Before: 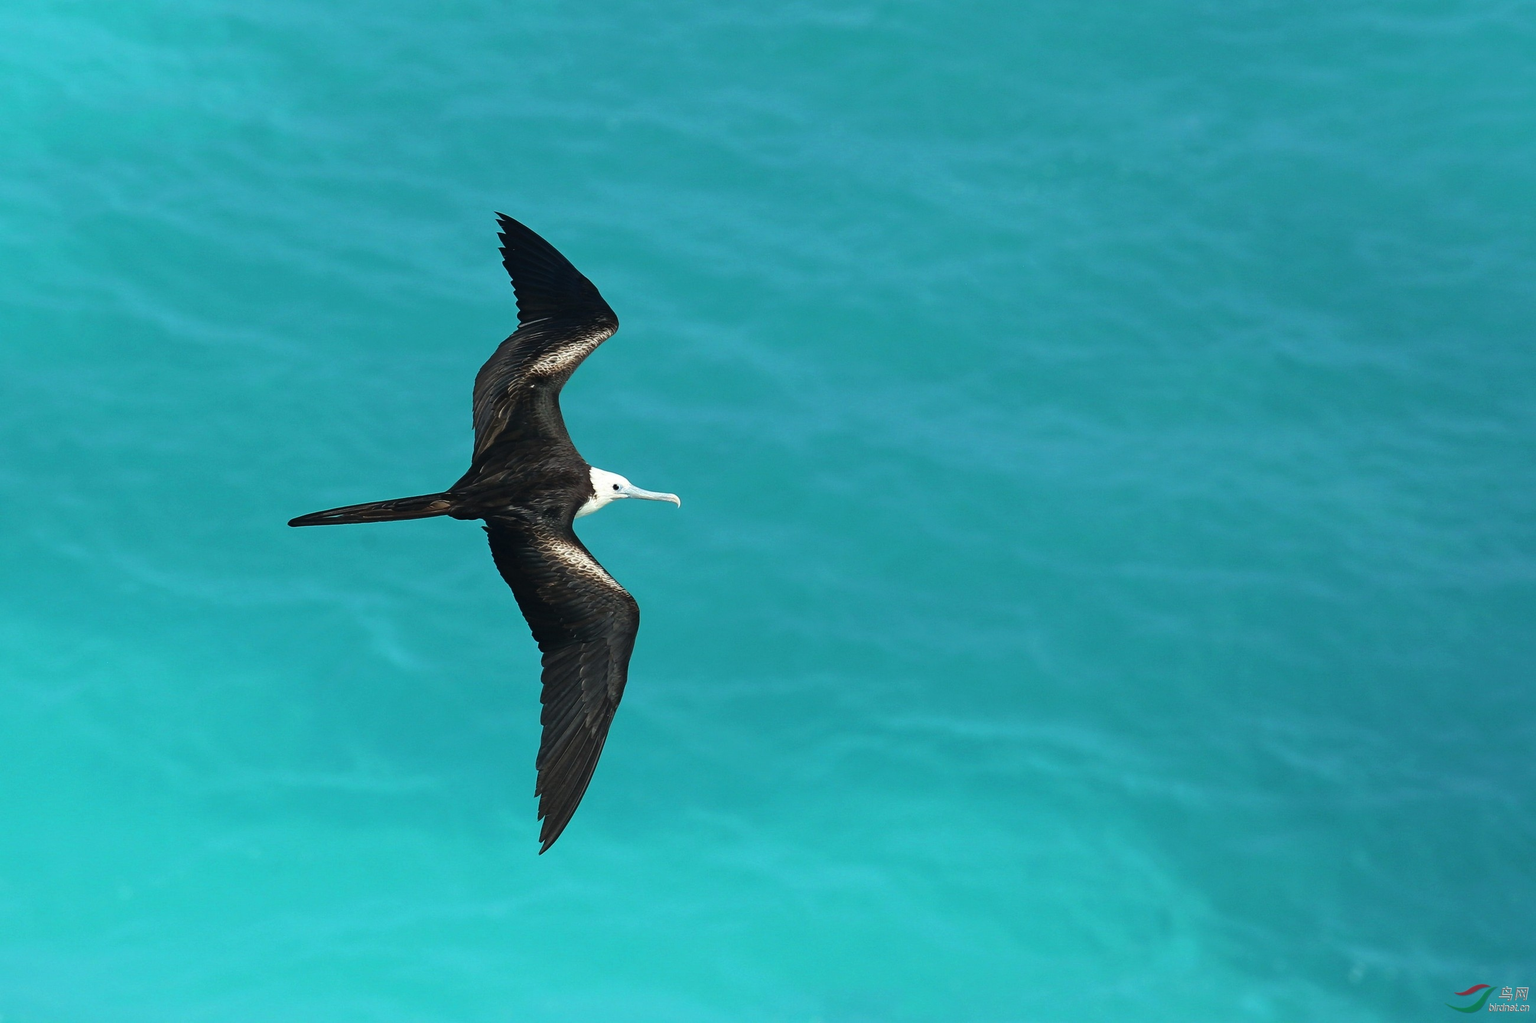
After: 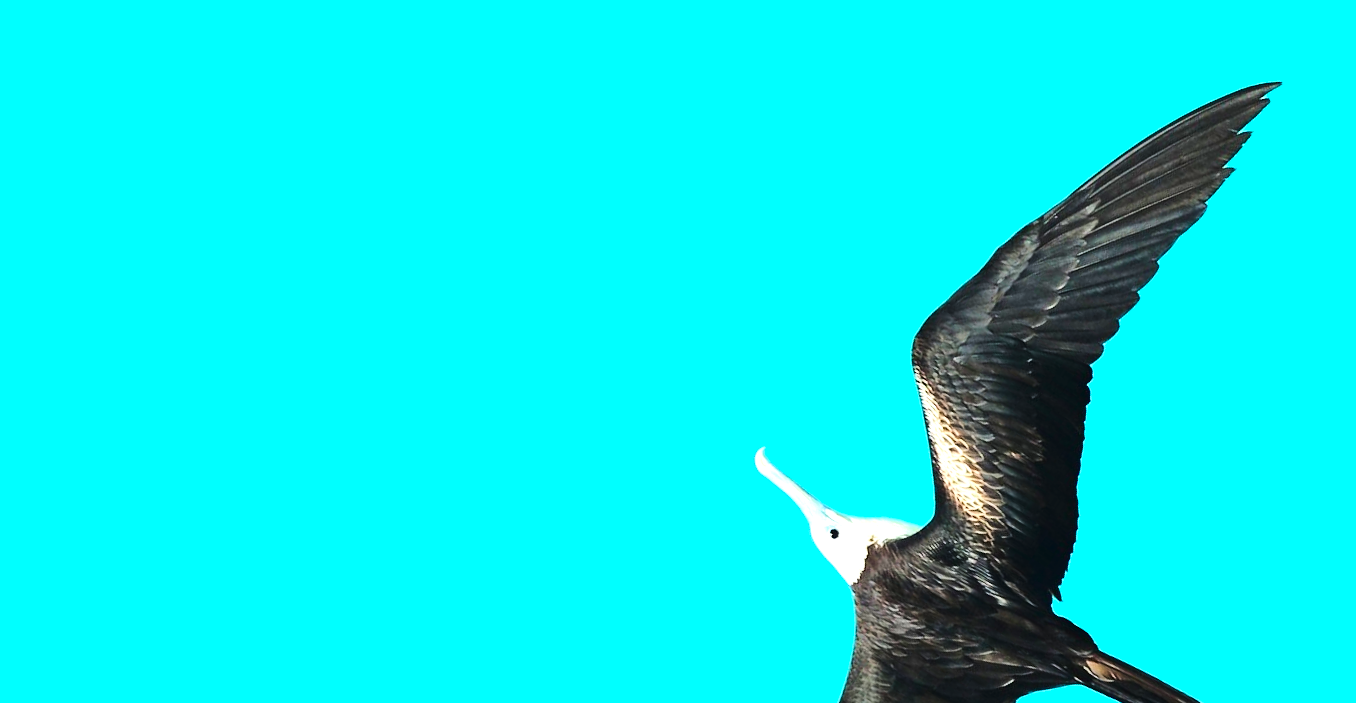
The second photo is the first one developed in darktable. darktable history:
crop and rotate: angle 146.97°, left 9.203%, top 15.685%, right 4.38%, bottom 16.986%
tone curve: curves: ch0 [(0, 0) (0.003, 0.014) (0.011, 0.017) (0.025, 0.023) (0.044, 0.035) (0.069, 0.04) (0.1, 0.062) (0.136, 0.099) (0.177, 0.152) (0.224, 0.214) (0.277, 0.291) (0.335, 0.383) (0.399, 0.487) (0.468, 0.581) (0.543, 0.662) (0.623, 0.738) (0.709, 0.802) (0.801, 0.871) (0.898, 0.936) (1, 1)], color space Lab, linked channels, preserve colors none
contrast brightness saturation: contrast 0.172, saturation 0.299
exposure: black level correction 0, exposure 1.386 EV, compensate exposure bias true, compensate highlight preservation false
